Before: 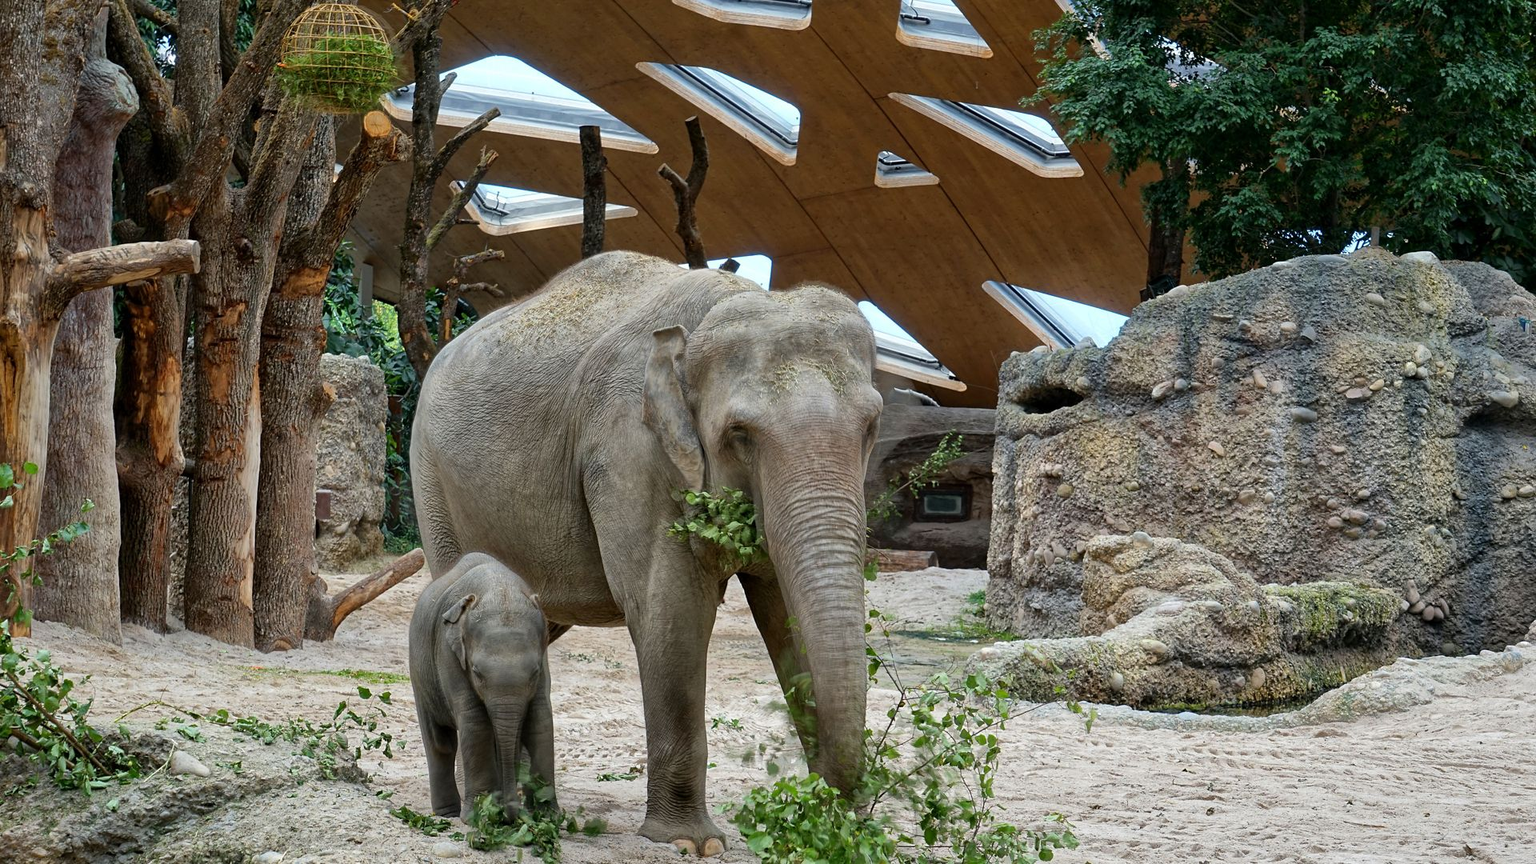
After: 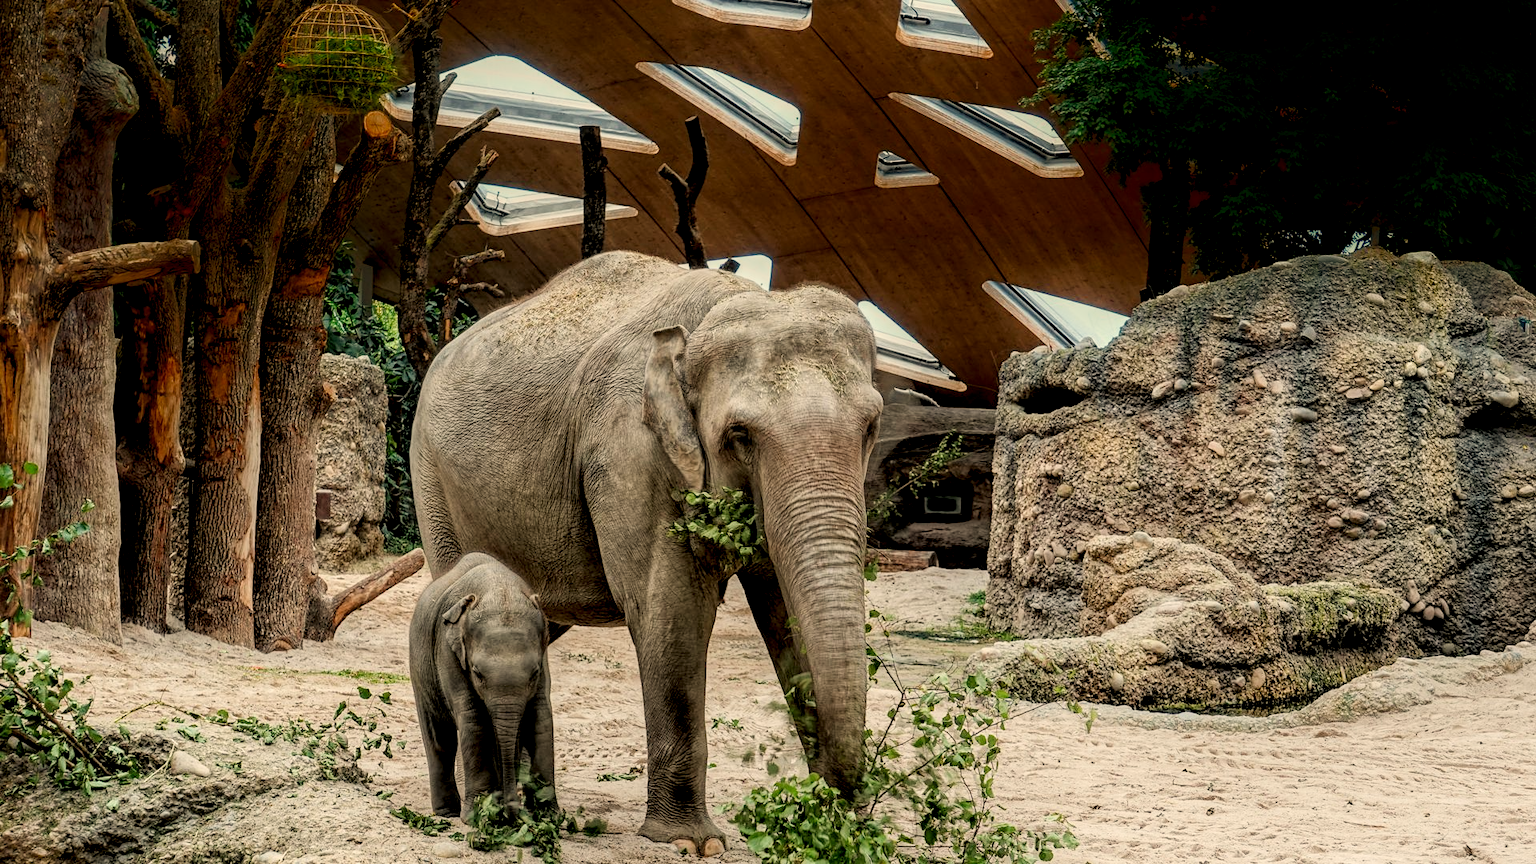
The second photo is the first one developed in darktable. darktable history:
shadows and highlights: shadows -90, highlights 90, soften with gaussian
local contrast: highlights 79%, shadows 56%, detail 175%, midtone range 0.428
filmic rgb: black relative exposure -6.98 EV, white relative exposure 5.63 EV, hardness 2.86
white balance: red 1.123, blue 0.83
